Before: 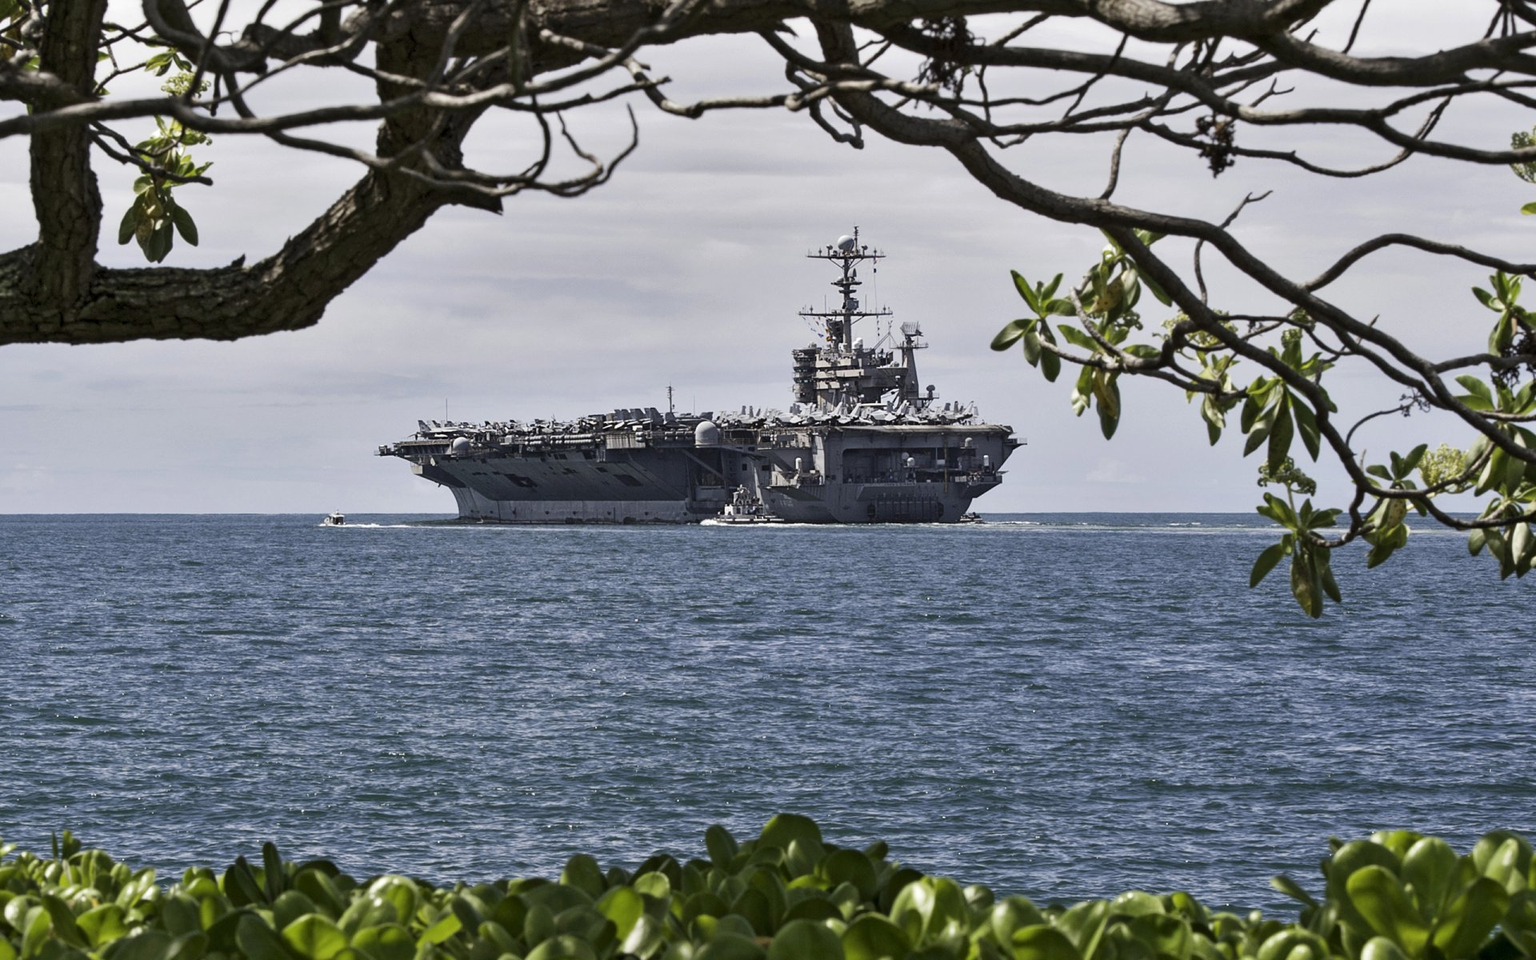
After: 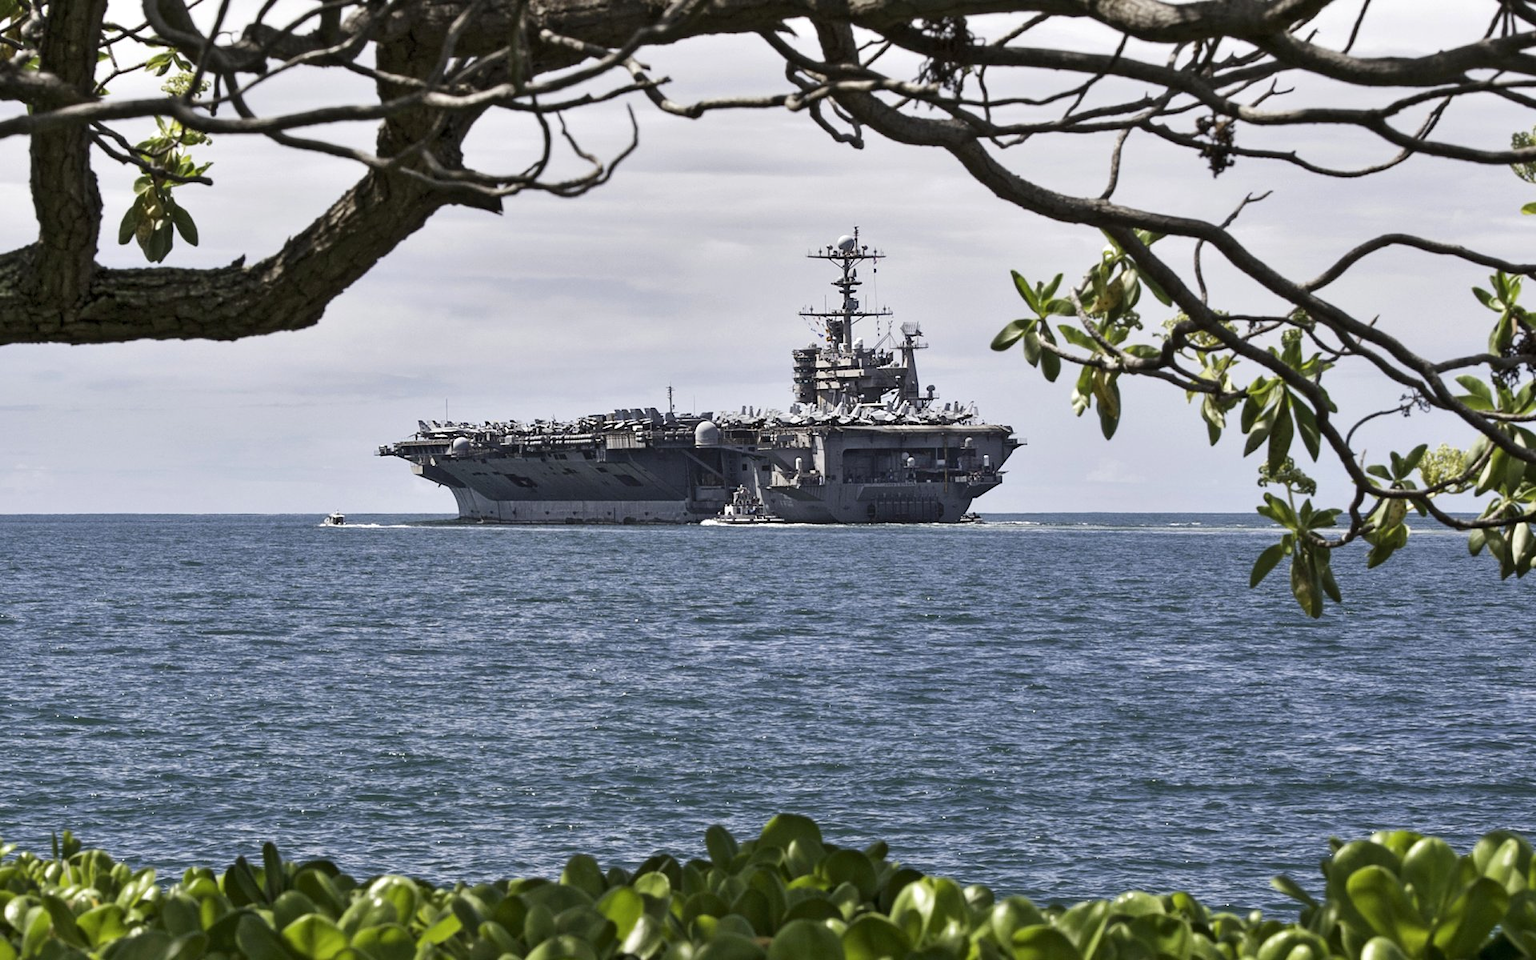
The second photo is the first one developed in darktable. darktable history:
exposure: exposure 0.2 EV, compensate exposure bias true, compensate highlight preservation false
